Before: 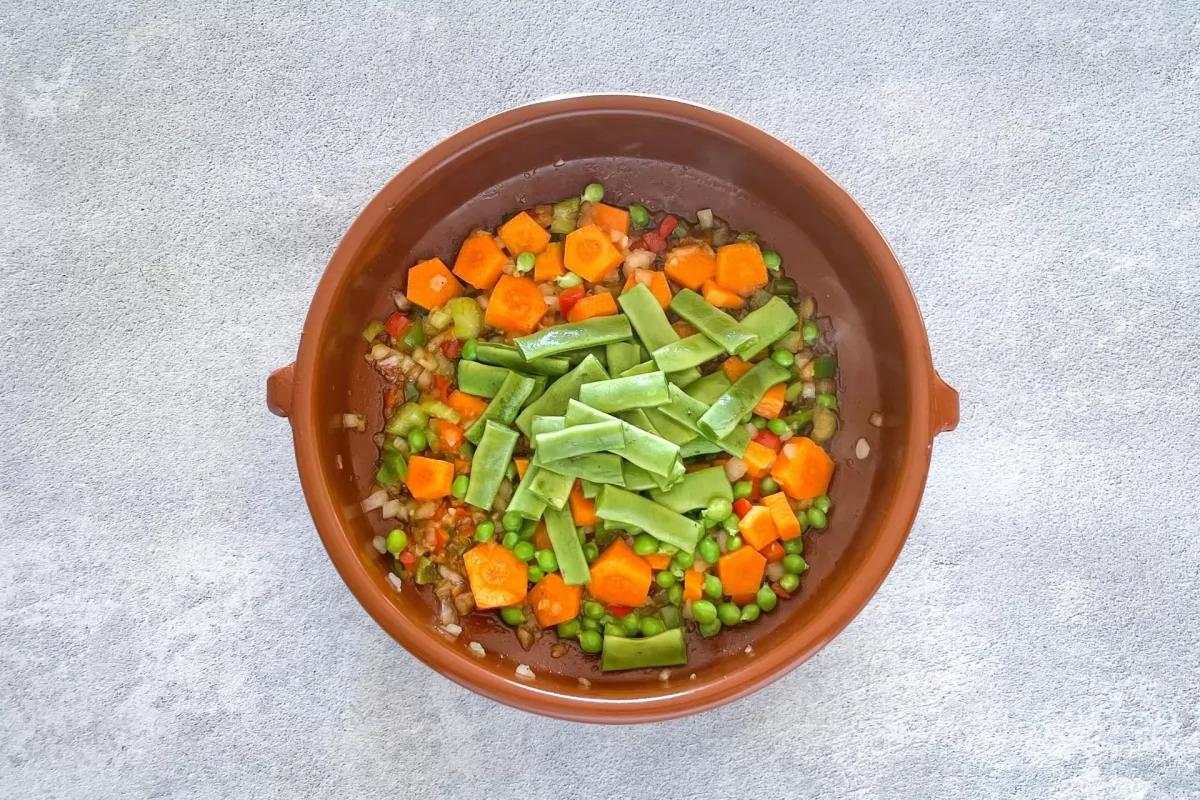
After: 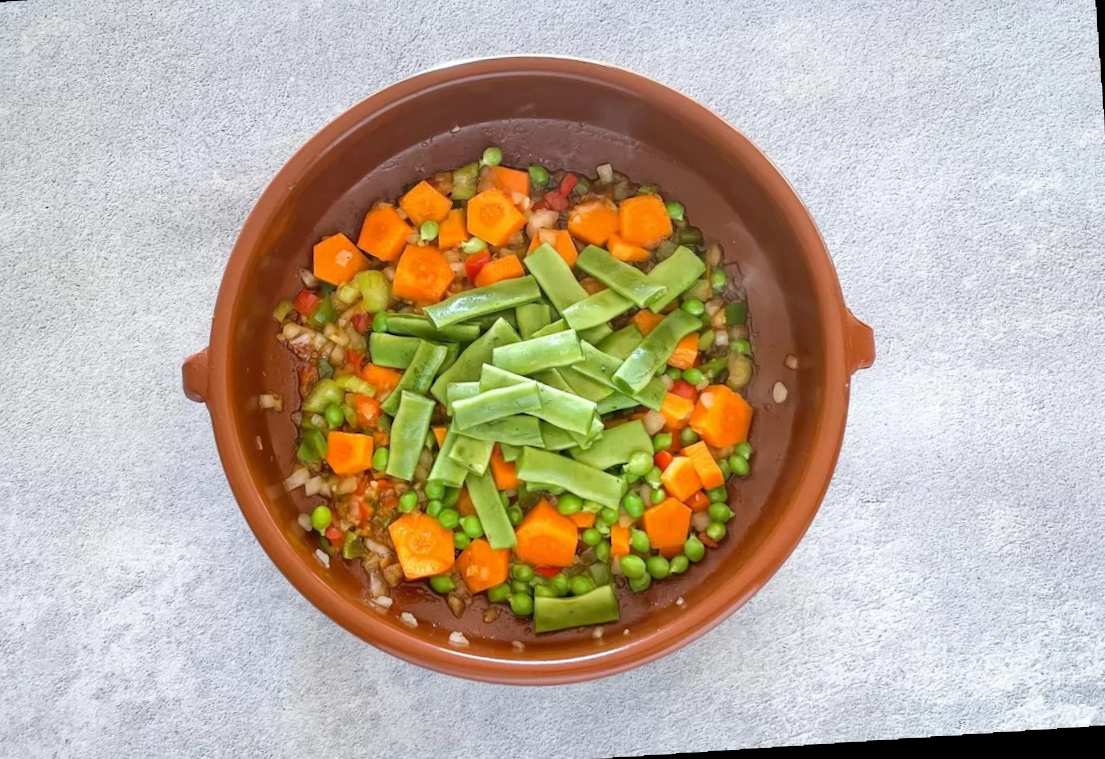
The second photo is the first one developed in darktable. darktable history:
crop and rotate: angle 1.96°, left 5.673%, top 5.673%
rotate and perspective: rotation -2.22°, lens shift (horizontal) -0.022, automatic cropping off
